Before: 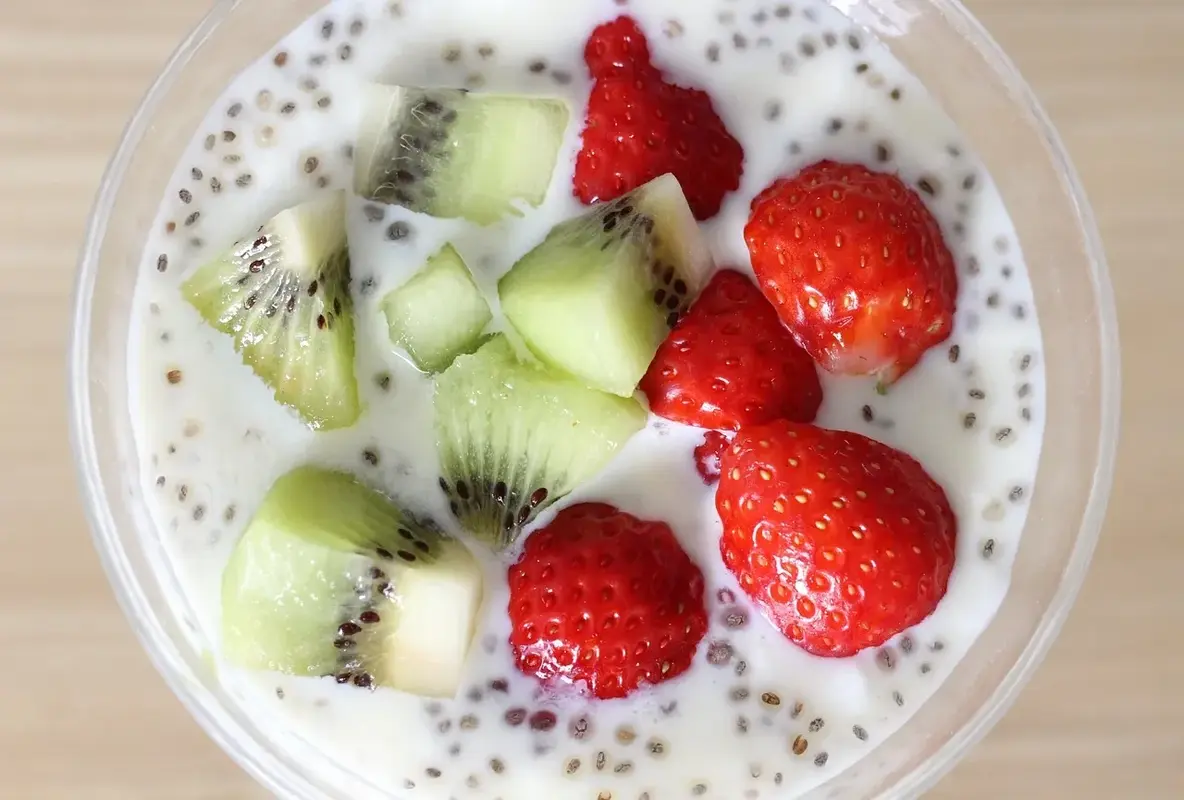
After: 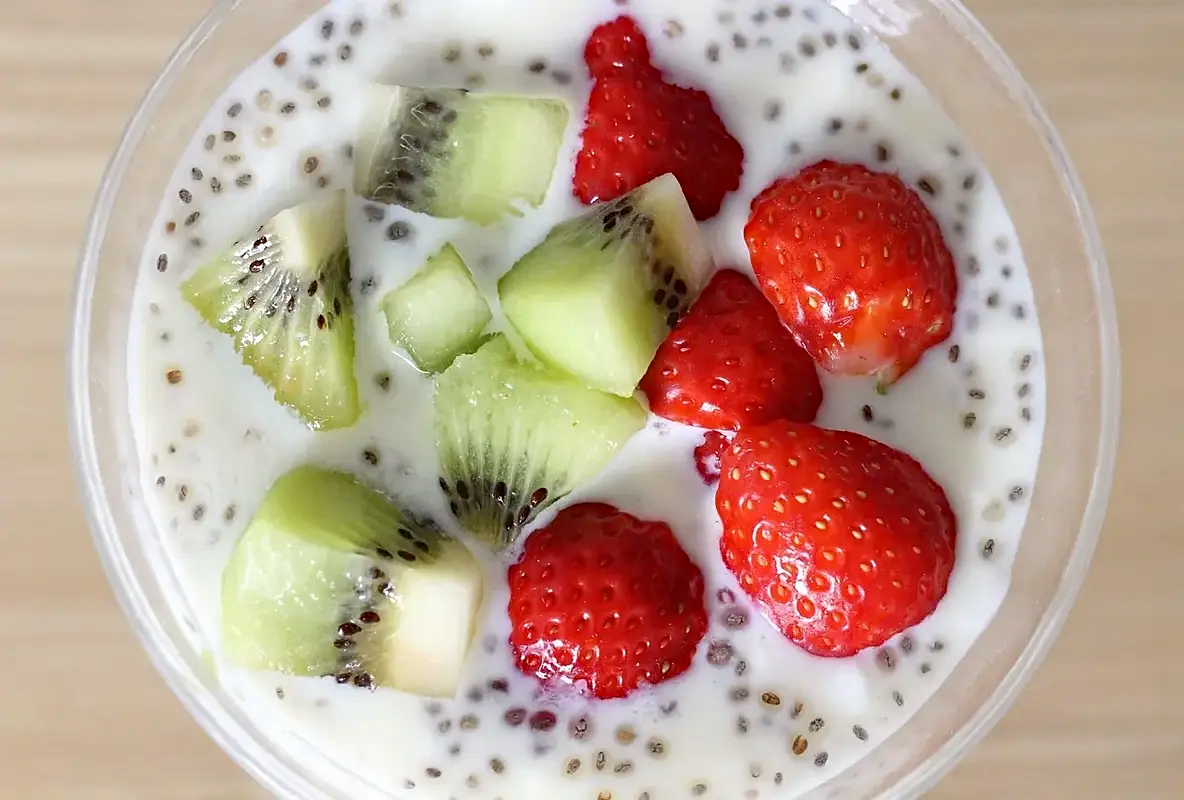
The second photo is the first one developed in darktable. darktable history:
sharpen: radius 1.608, amount 0.36, threshold 1.611
color correction: highlights b* 0.042, saturation 0.985
haze removal: compatibility mode true, adaptive false
